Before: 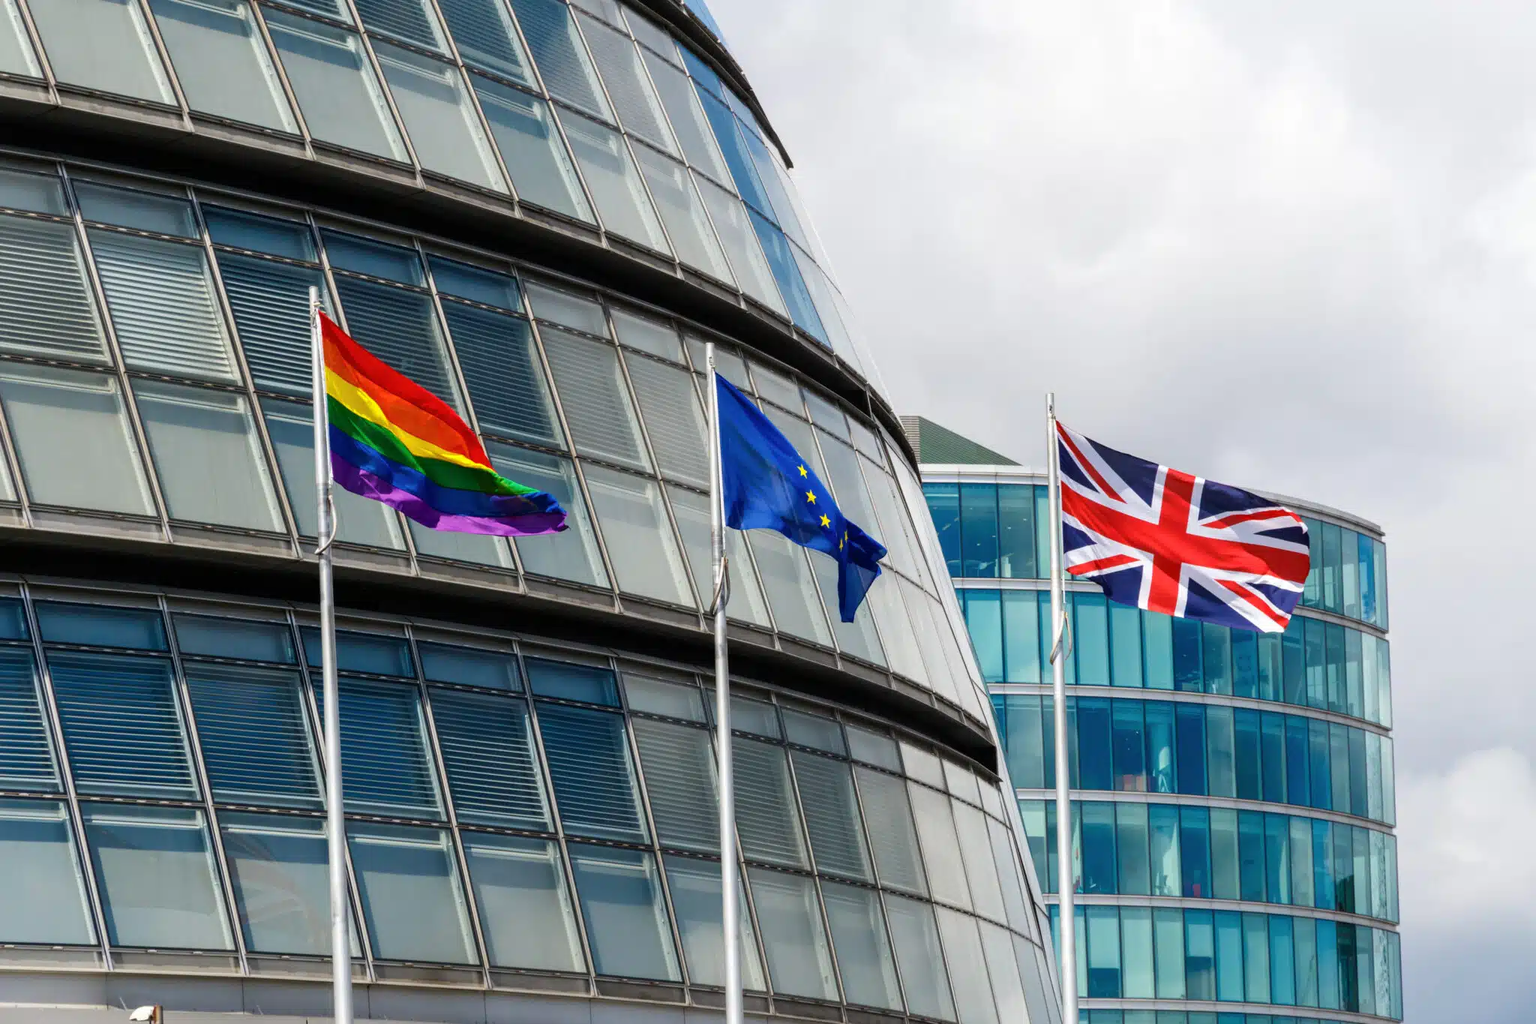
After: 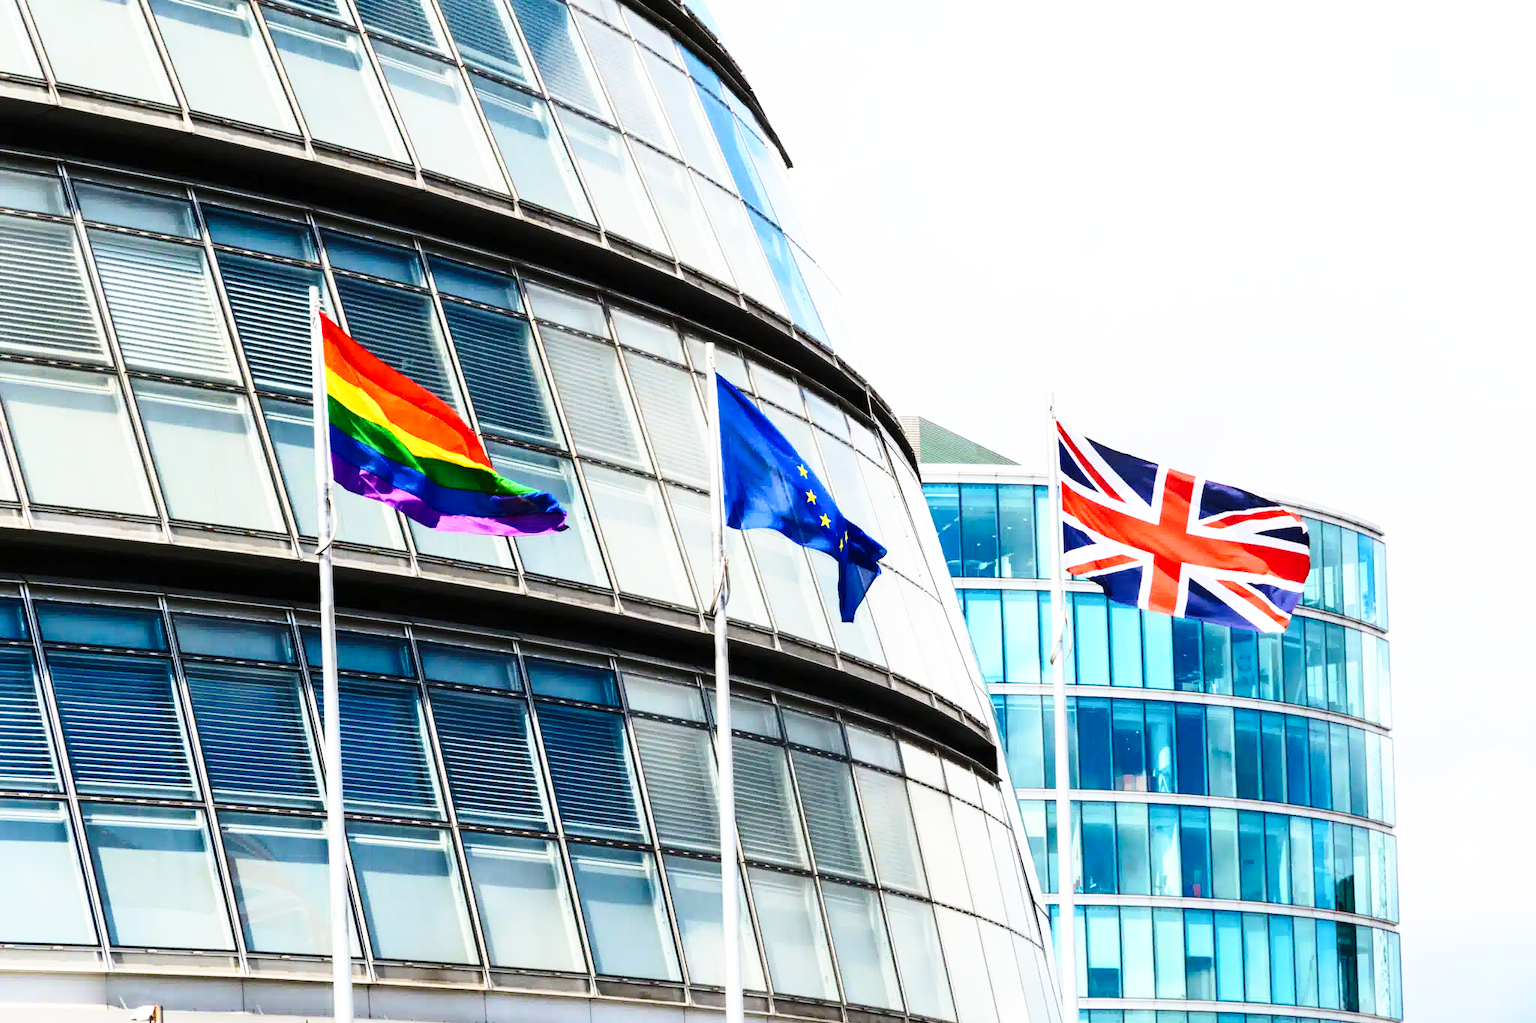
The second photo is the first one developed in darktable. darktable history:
base curve: curves: ch0 [(0, 0) (0.026, 0.03) (0.109, 0.232) (0.351, 0.748) (0.669, 0.968) (1, 1)], preserve colors none
contrast brightness saturation: contrast 0.236, brightness 0.091
tone equalizer: on, module defaults
